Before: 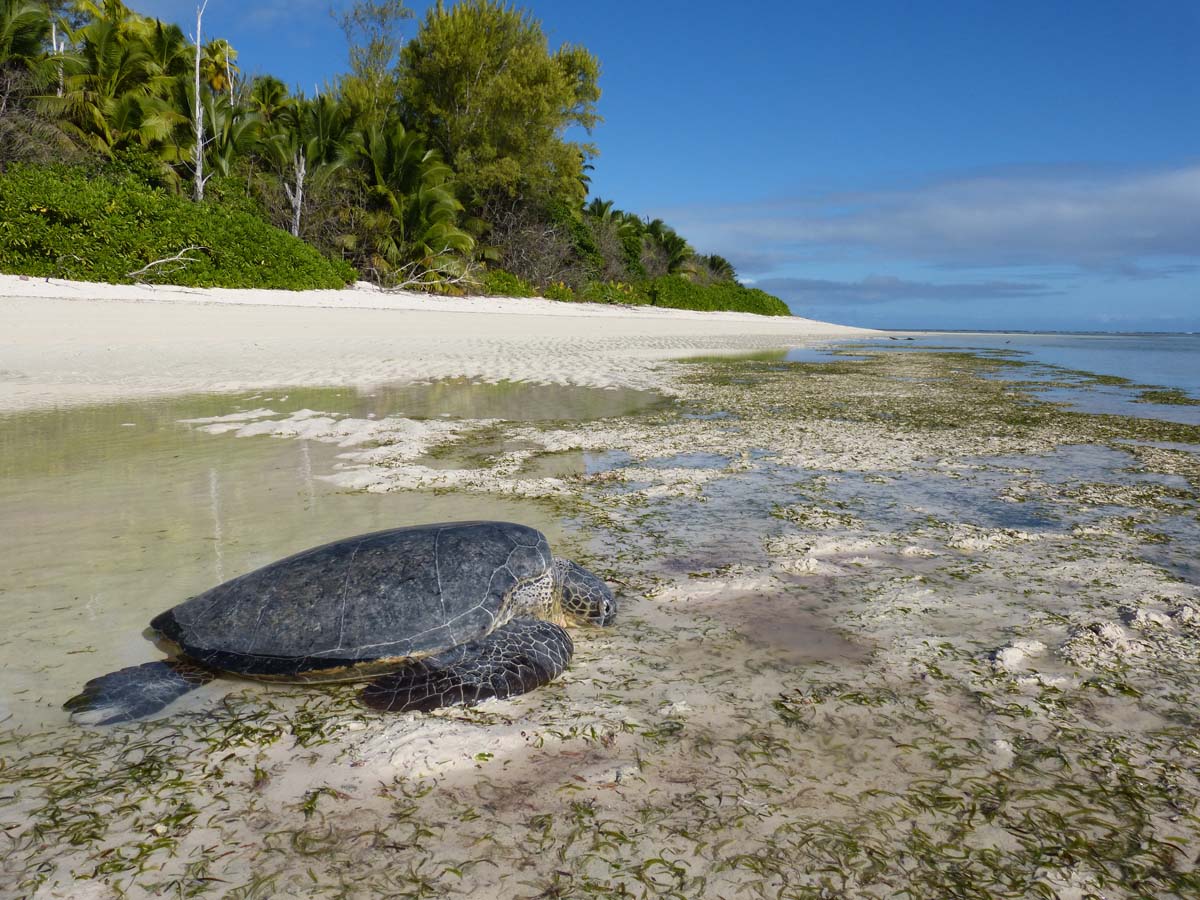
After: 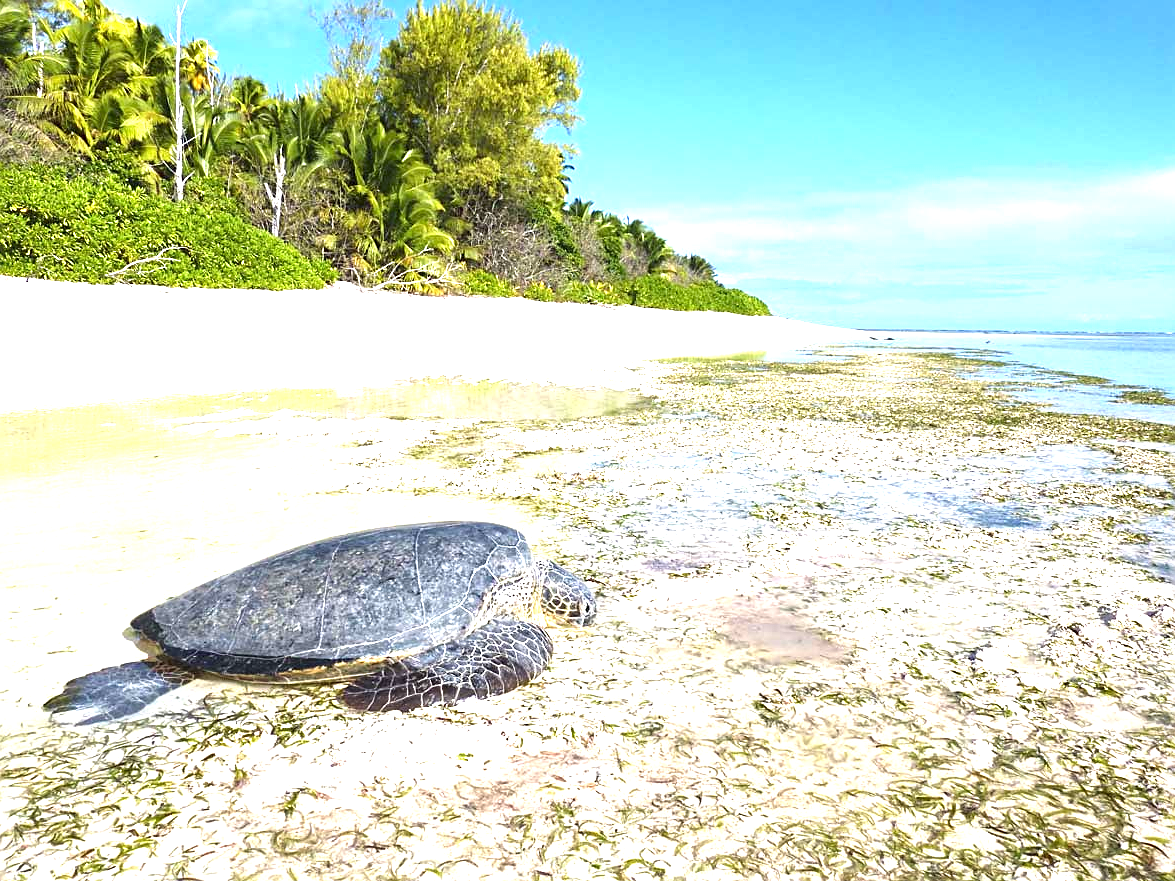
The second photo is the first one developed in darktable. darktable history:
crop: left 1.743%, right 0.268%, bottom 2.011%
sharpen: on, module defaults
exposure: black level correction 0, exposure 2.138 EV, compensate exposure bias true, compensate highlight preservation false
